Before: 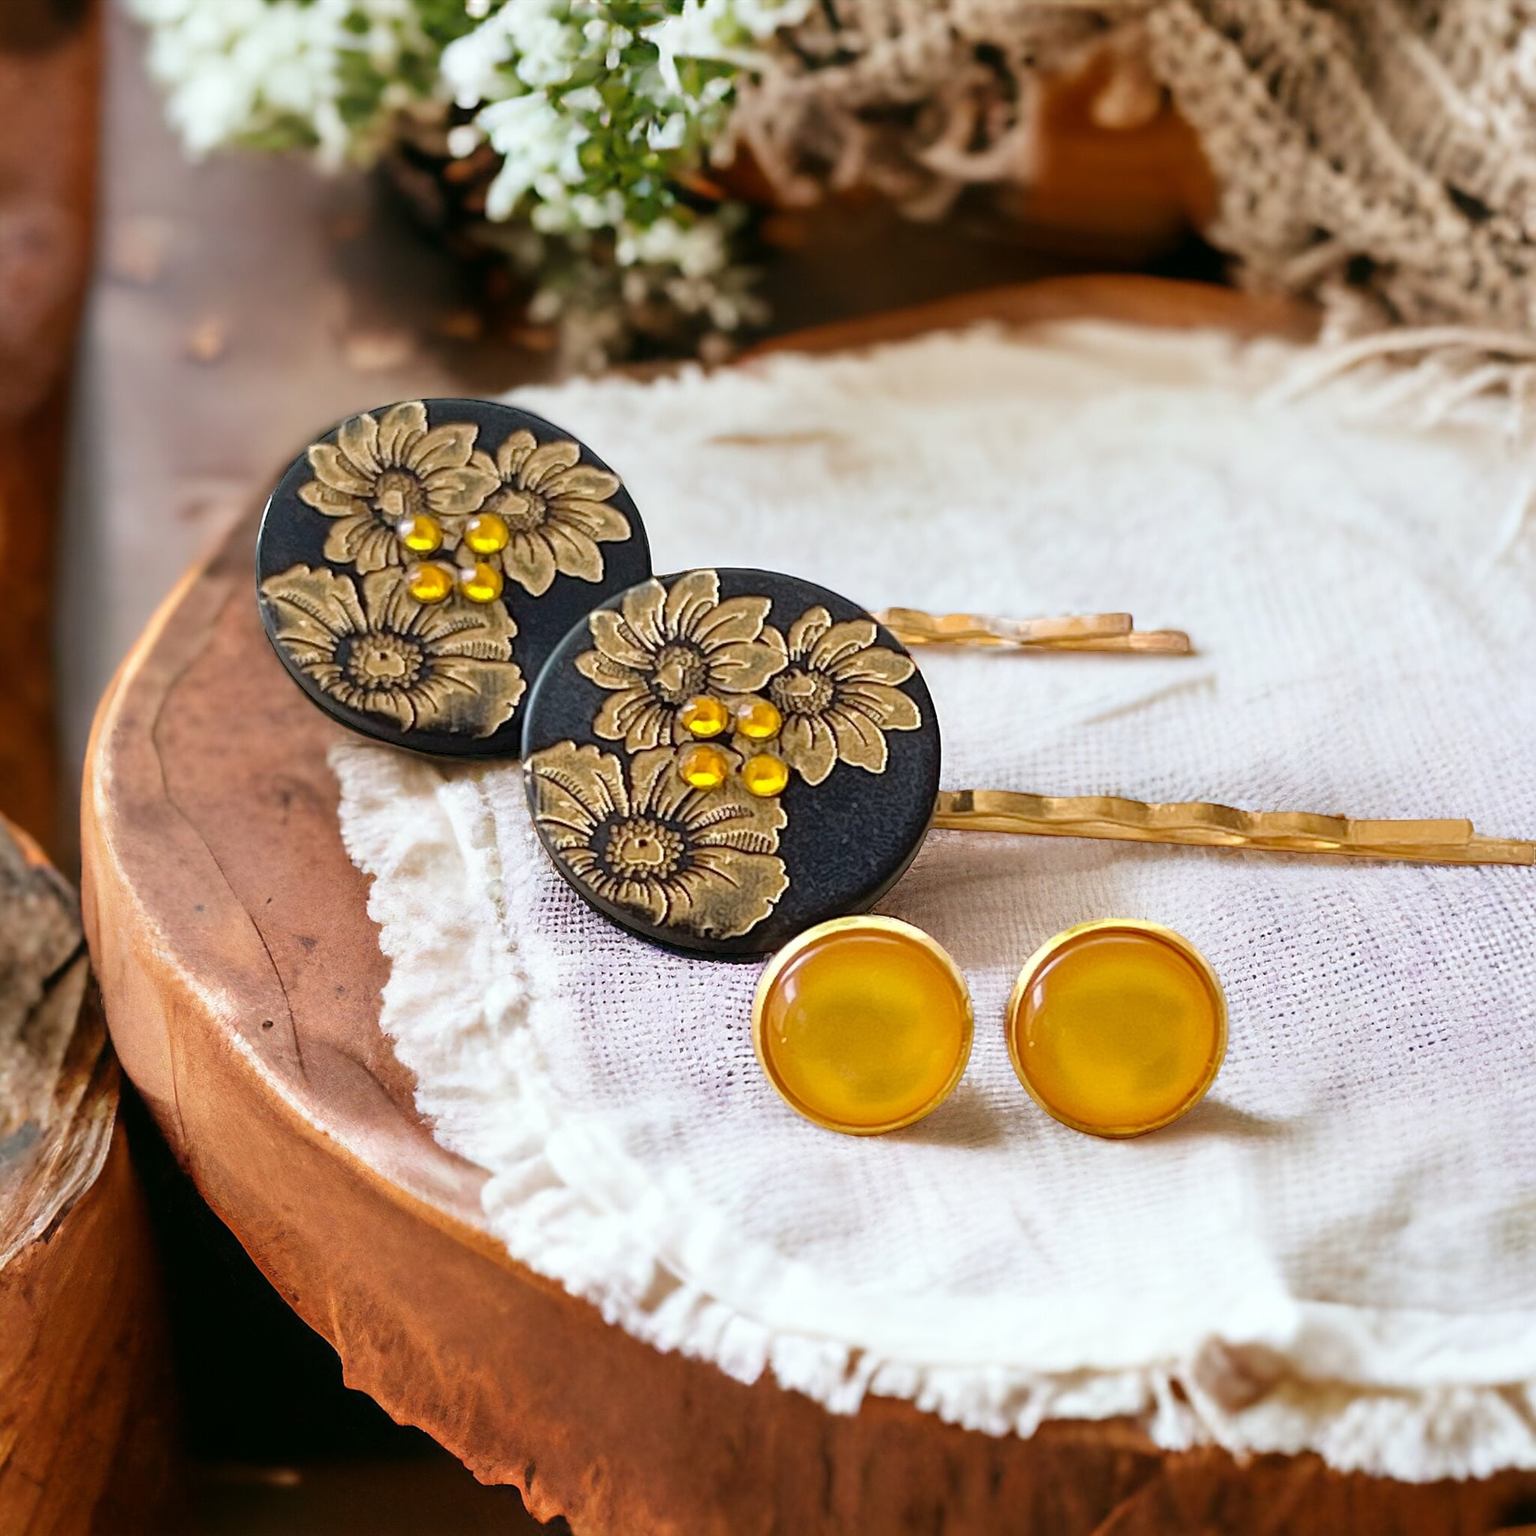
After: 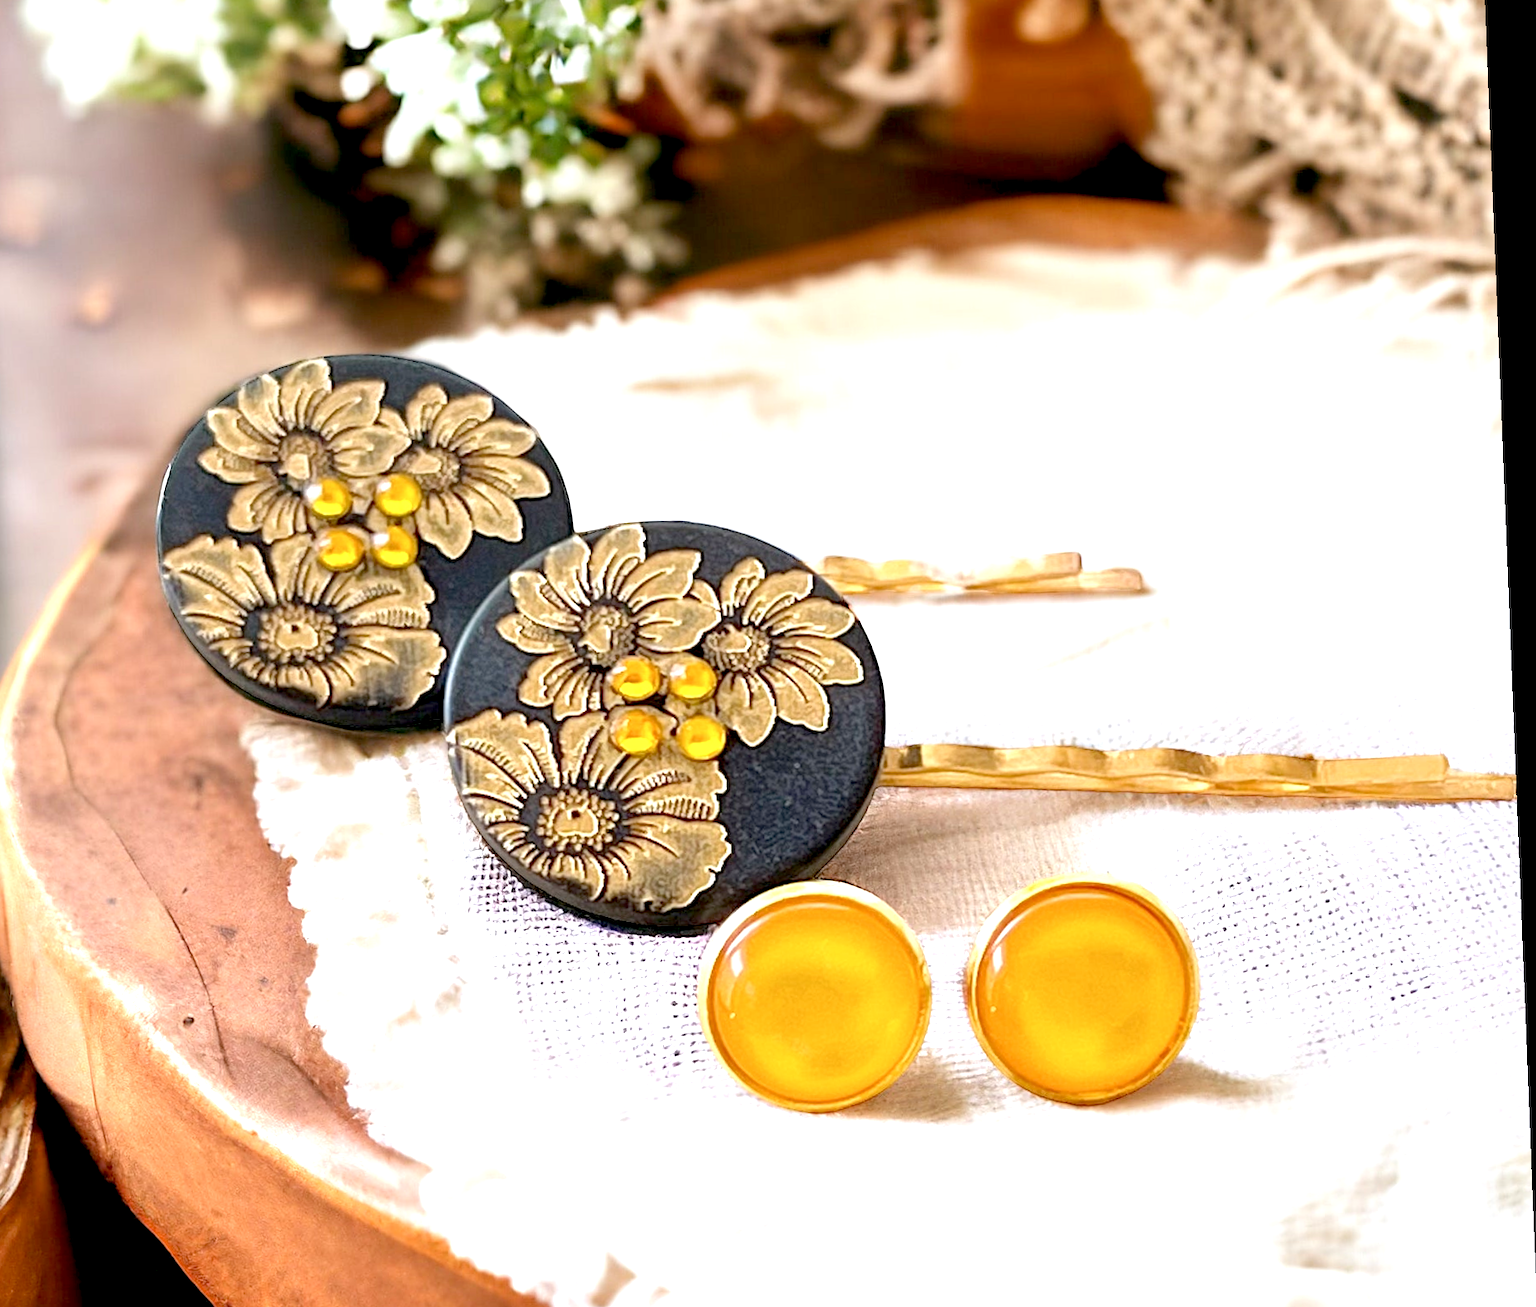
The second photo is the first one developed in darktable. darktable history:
crop: left 8.155%, top 6.611%, bottom 15.385%
exposure: black level correction 0.011, exposure 1.088 EV, compensate exposure bias true, compensate highlight preservation false
rotate and perspective: rotation -2.29°, automatic cropping off
color balance: lift [1.01, 1, 1, 1], gamma [1.097, 1, 1, 1], gain [0.85, 1, 1, 1]
